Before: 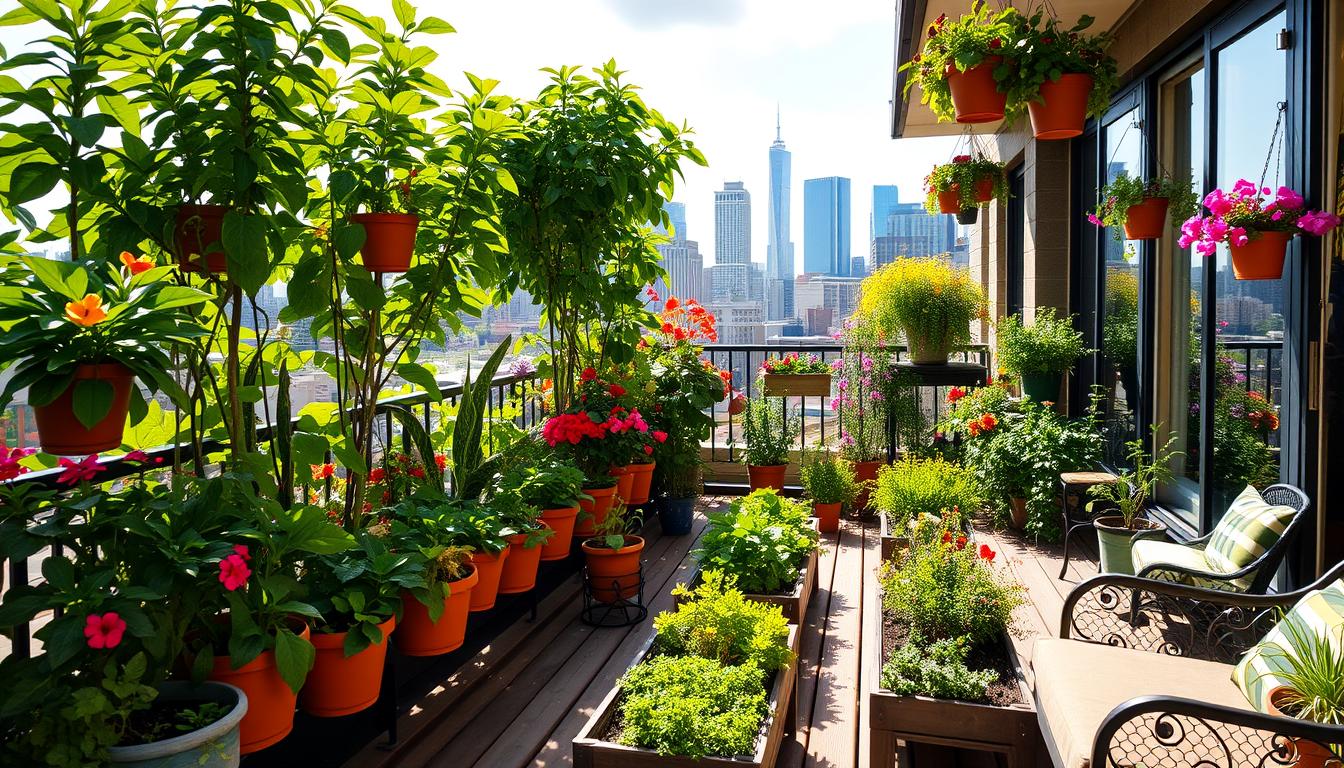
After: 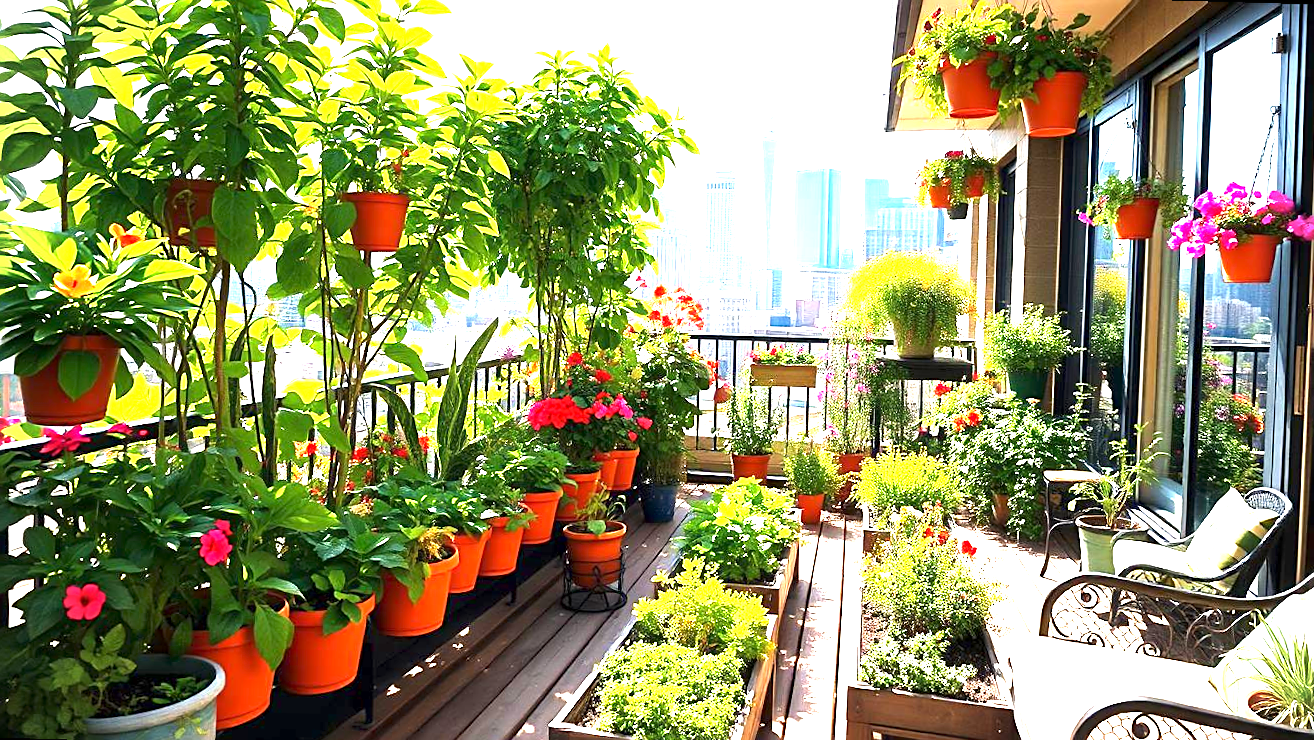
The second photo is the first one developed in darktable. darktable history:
contrast equalizer: y [[0.5 ×4, 0.467, 0.376], [0.5 ×6], [0.5 ×6], [0 ×6], [0 ×6]]
sharpen: on, module defaults
vignetting: fall-off start 91.19%
white balance: red 1.009, blue 0.985
rotate and perspective: rotation 1.57°, crop left 0.018, crop right 0.982, crop top 0.039, crop bottom 0.961
exposure: exposure 2 EV, compensate highlight preservation false
